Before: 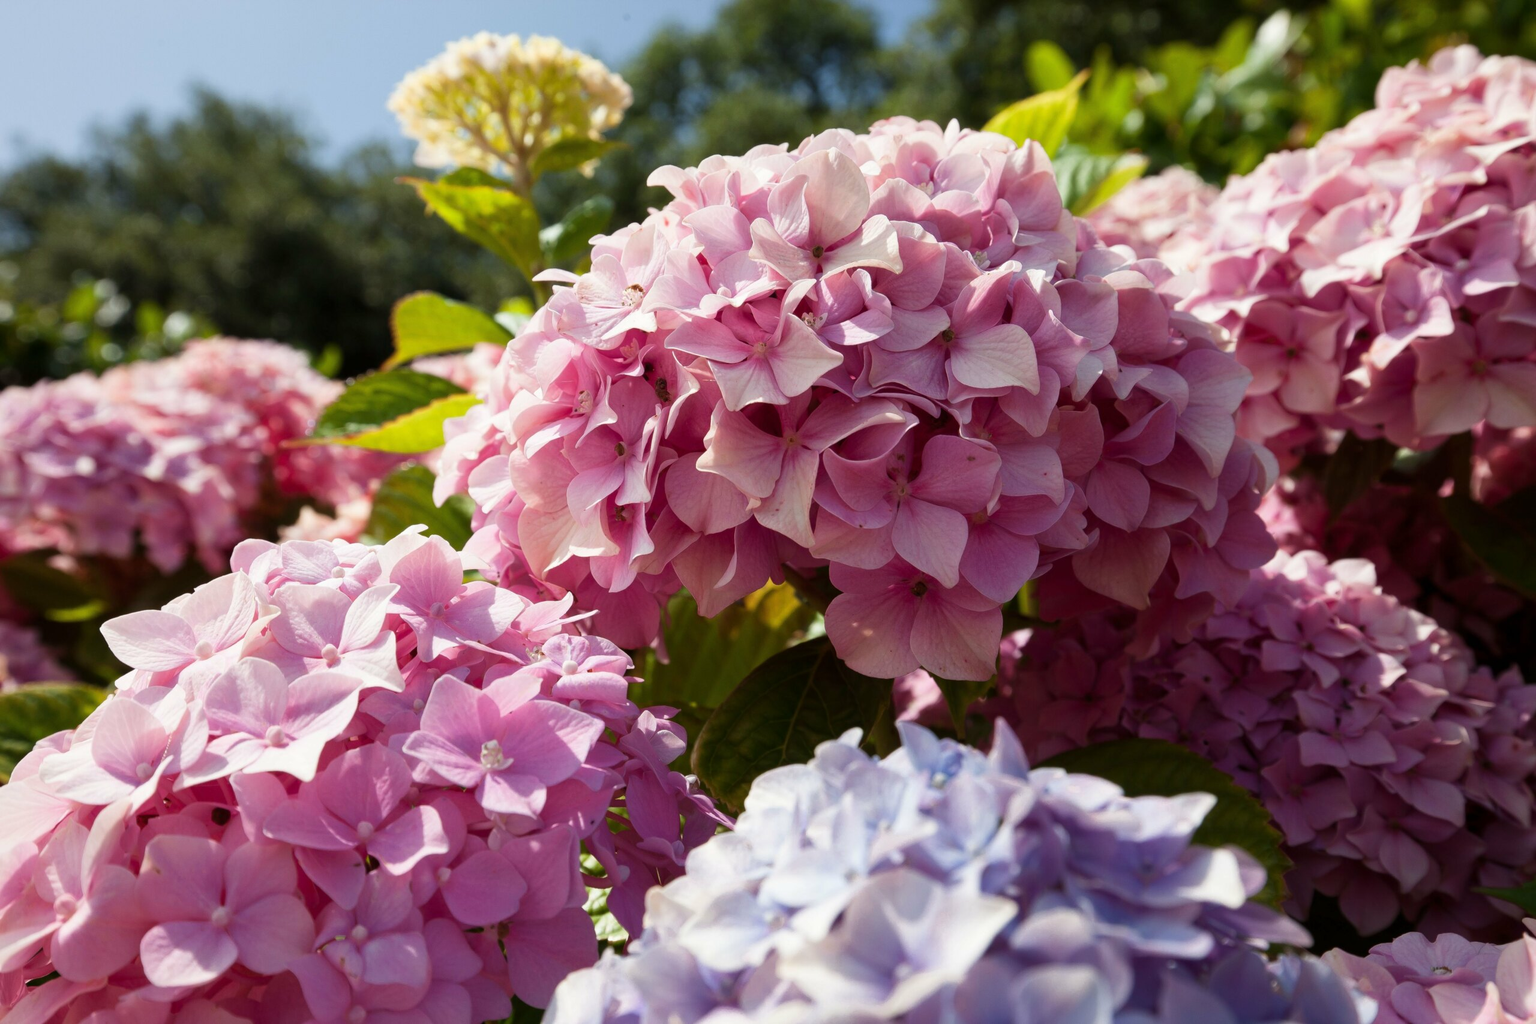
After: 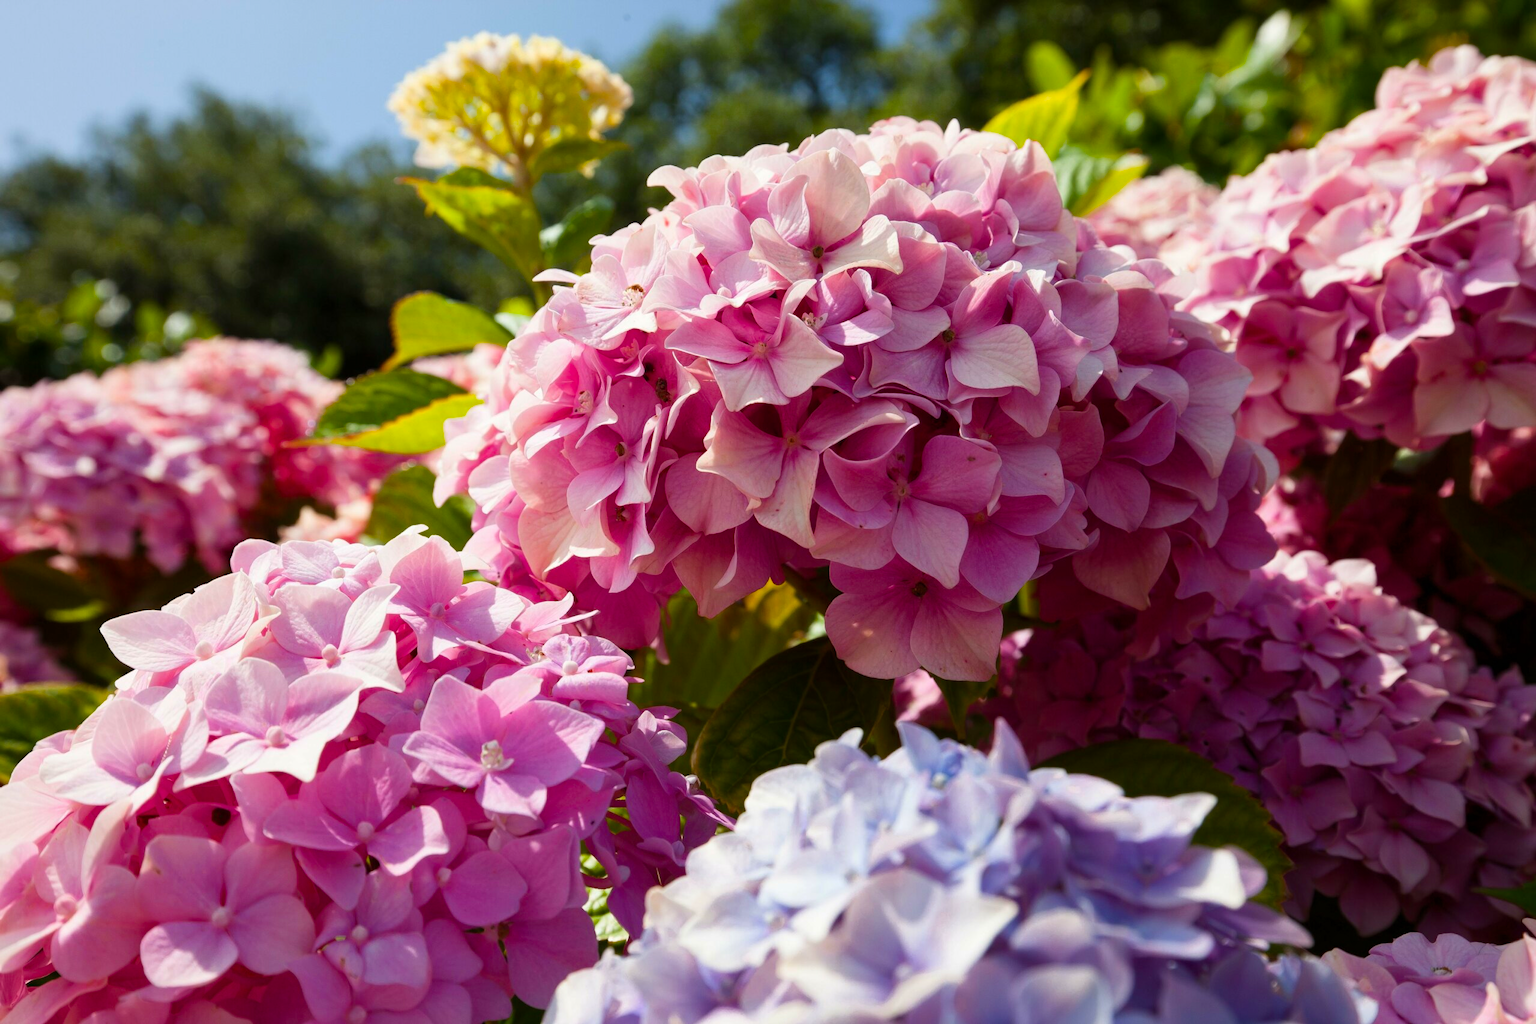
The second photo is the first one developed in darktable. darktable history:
color balance rgb: perceptual saturation grading › global saturation 35.747%
